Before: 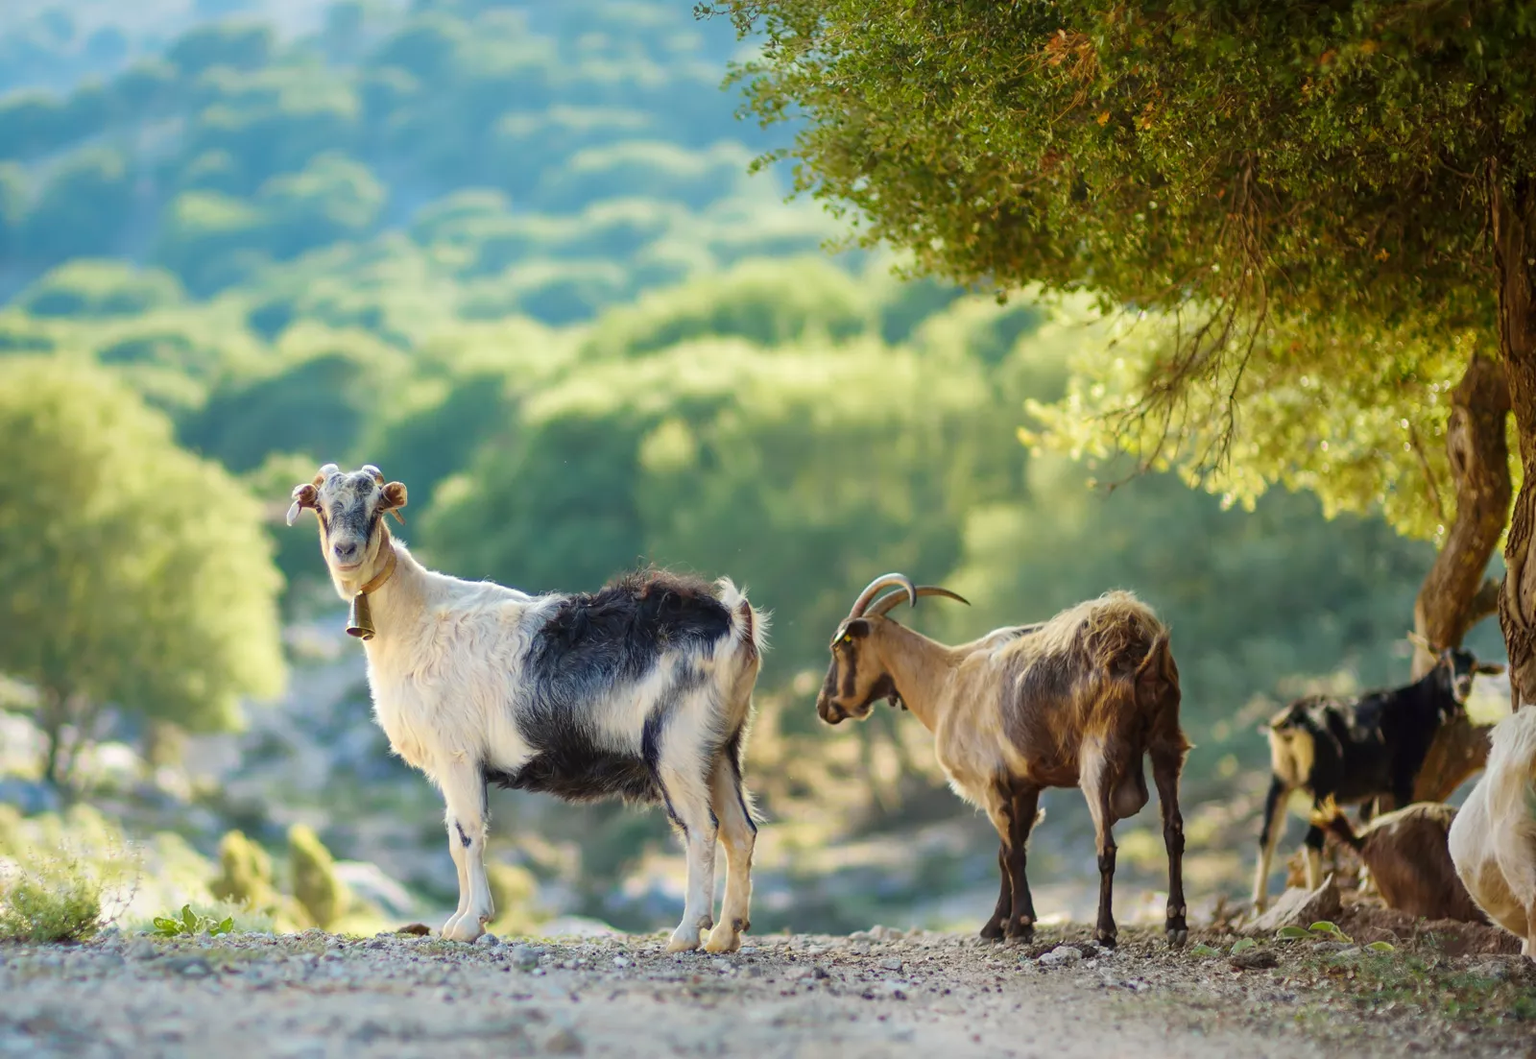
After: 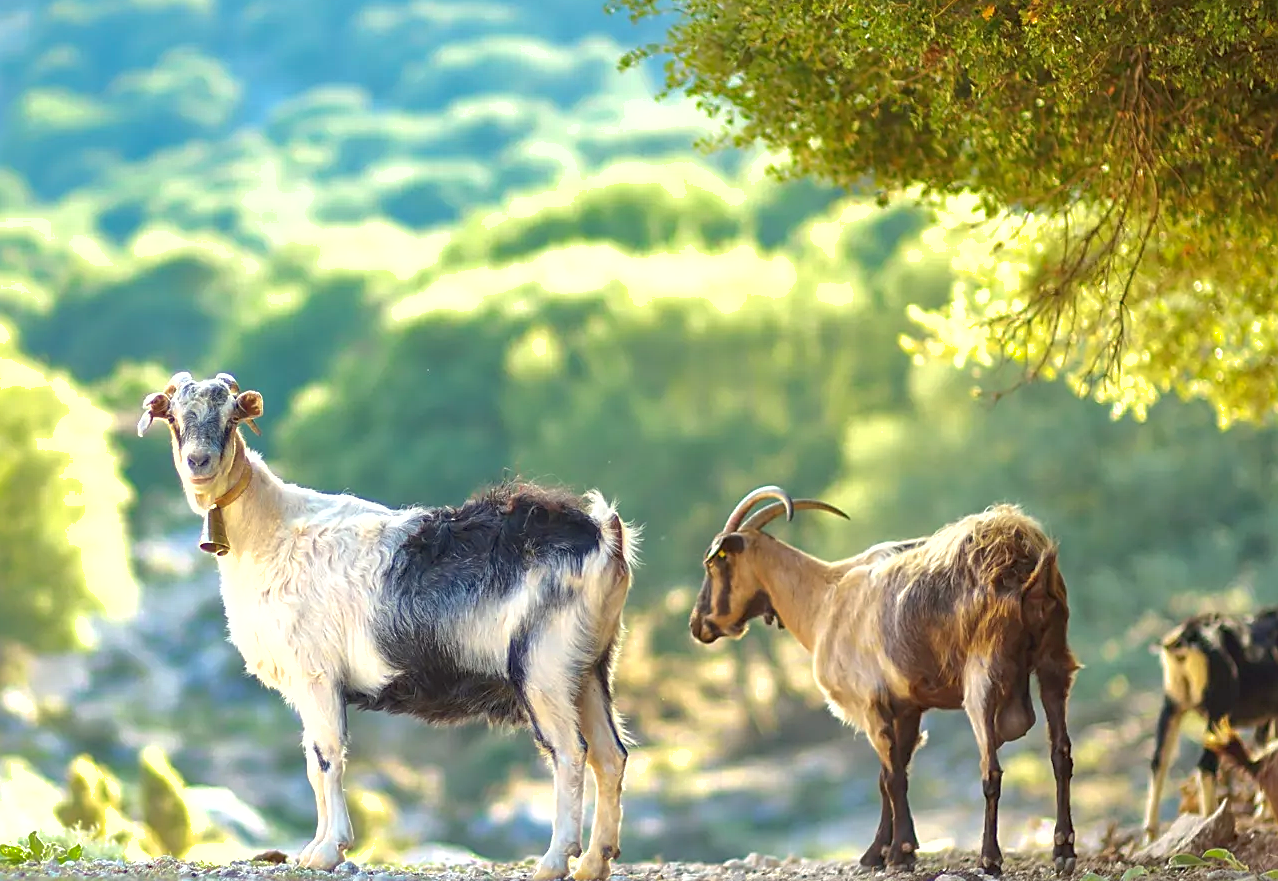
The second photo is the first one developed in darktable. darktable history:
crop and rotate: left 10.071%, top 10.071%, right 10.02%, bottom 10.02%
exposure: black level correction 0, exposure 0.7 EV, compensate exposure bias true, compensate highlight preservation false
sharpen: on, module defaults
shadows and highlights: on, module defaults
